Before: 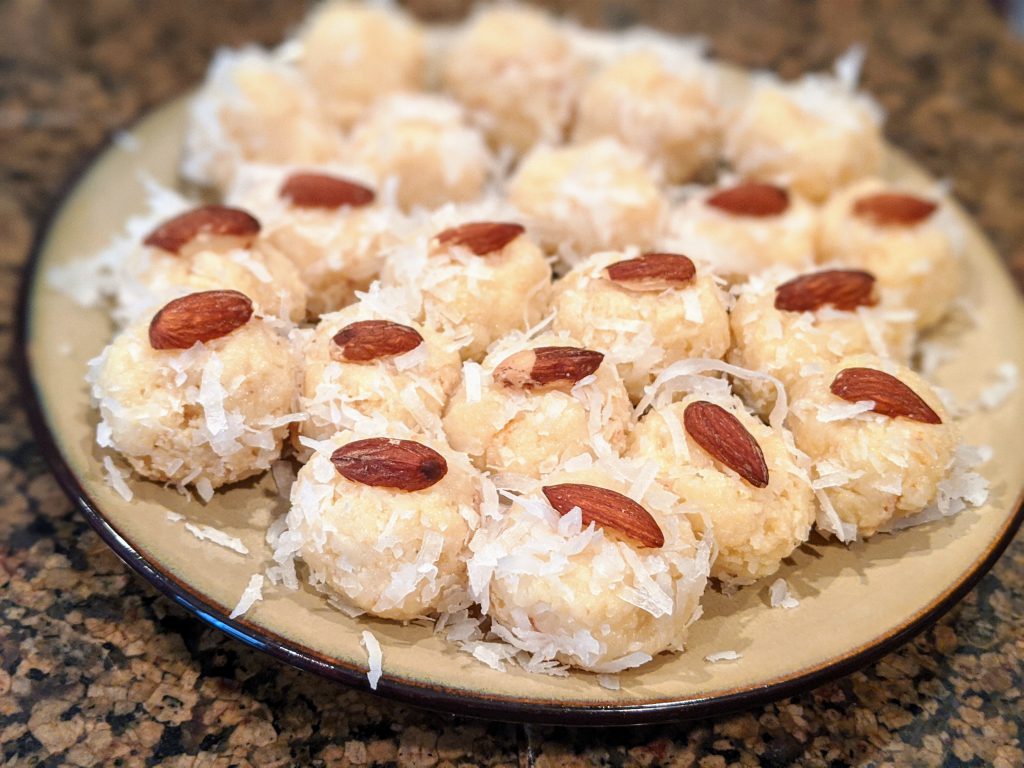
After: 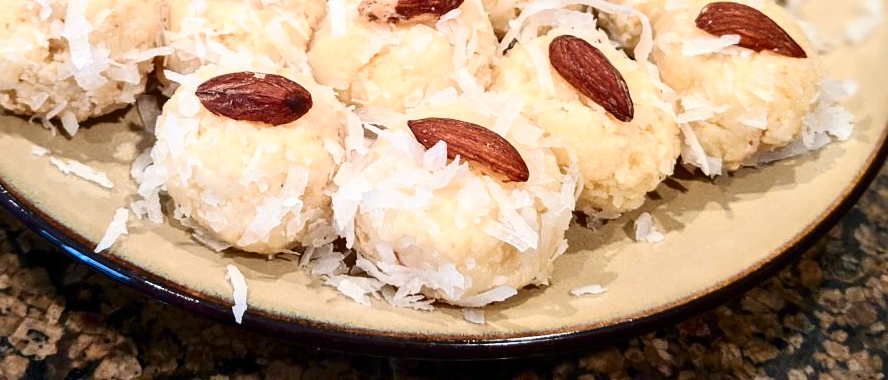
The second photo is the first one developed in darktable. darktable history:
contrast brightness saturation: contrast 0.273
crop and rotate: left 13.271%, top 47.76%, bottom 2.748%
